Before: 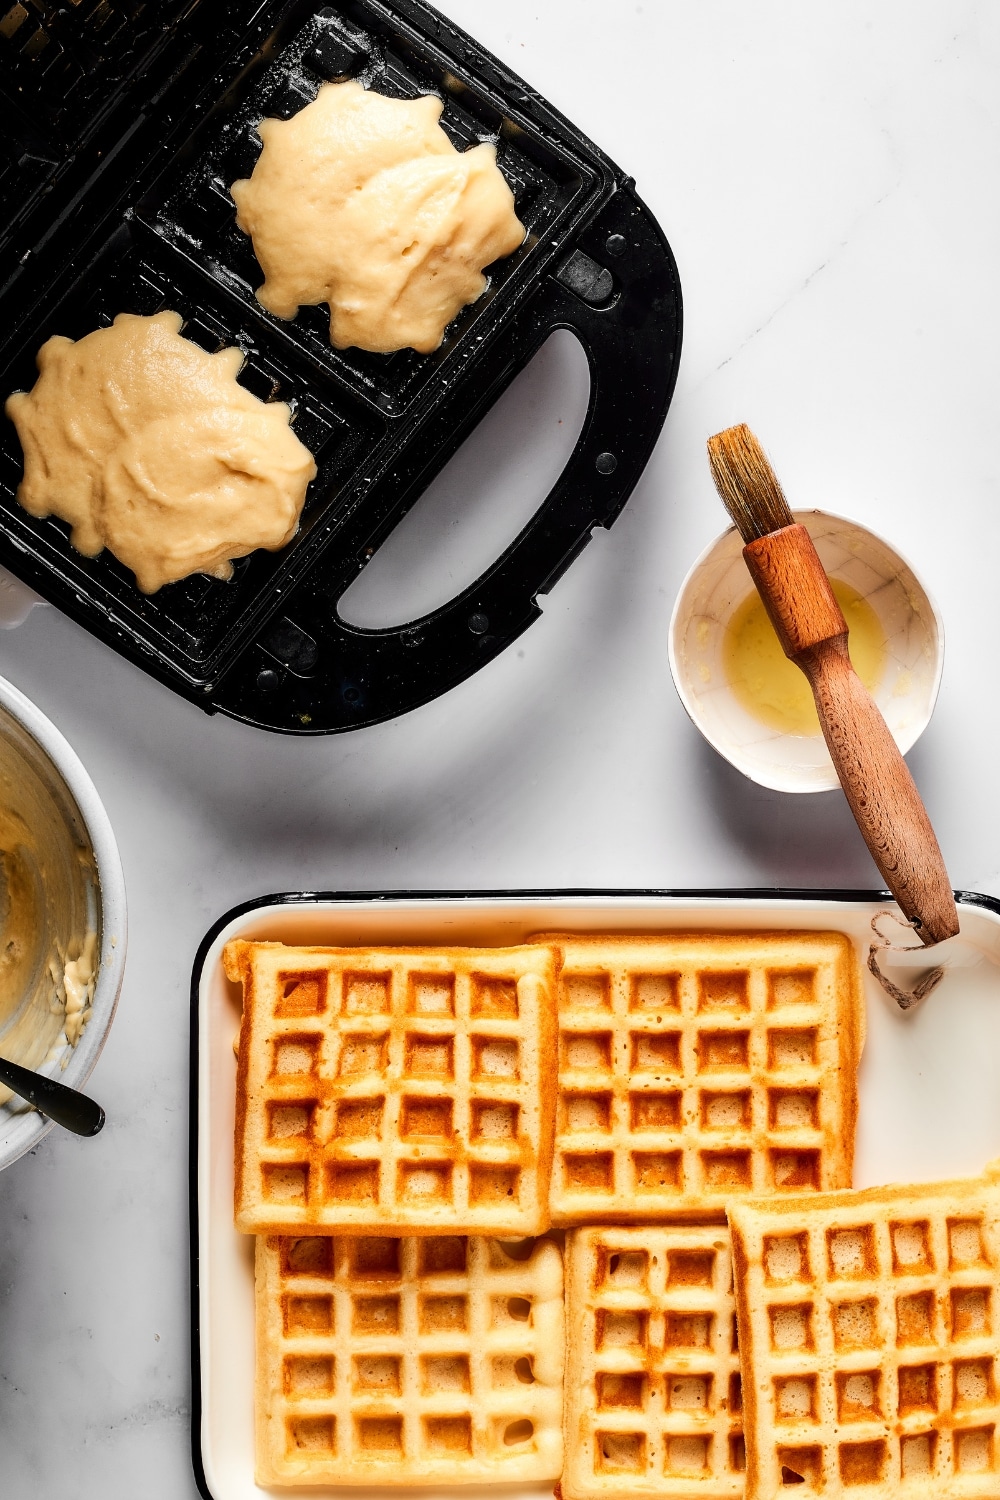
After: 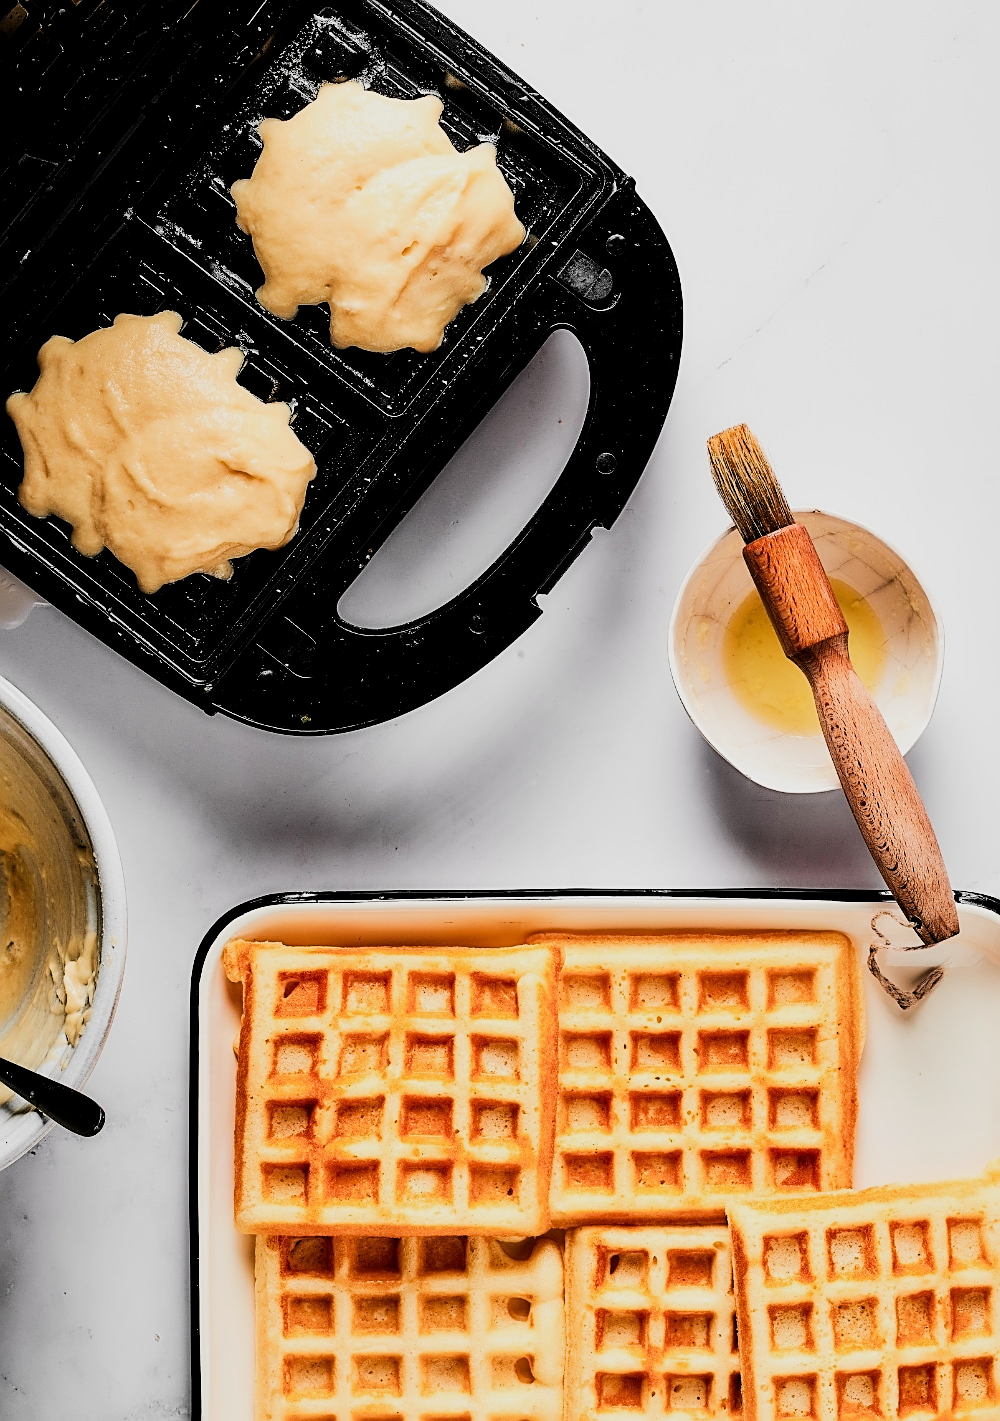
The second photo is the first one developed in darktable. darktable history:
tone equalizer: -8 EV -0.401 EV, -7 EV -0.377 EV, -6 EV -0.298 EV, -5 EV -0.247 EV, -3 EV 0.252 EV, -2 EV 0.318 EV, -1 EV 0.405 EV, +0 EV 0.442 EV
sharpen: amount 0.557
filmic rgb: middle gray luminance 28.82%, black relative exposure -10.4 EV, white relative exposure 5.5 EV, target black luminance 0%, hardness 3.92, latitude 1.41%, contrast 1.129, highlights saturation mix 4.85%, shadows ↔ highlights balance 15.6%
crop and rotate: top 0.002%, bottom 5.264%
